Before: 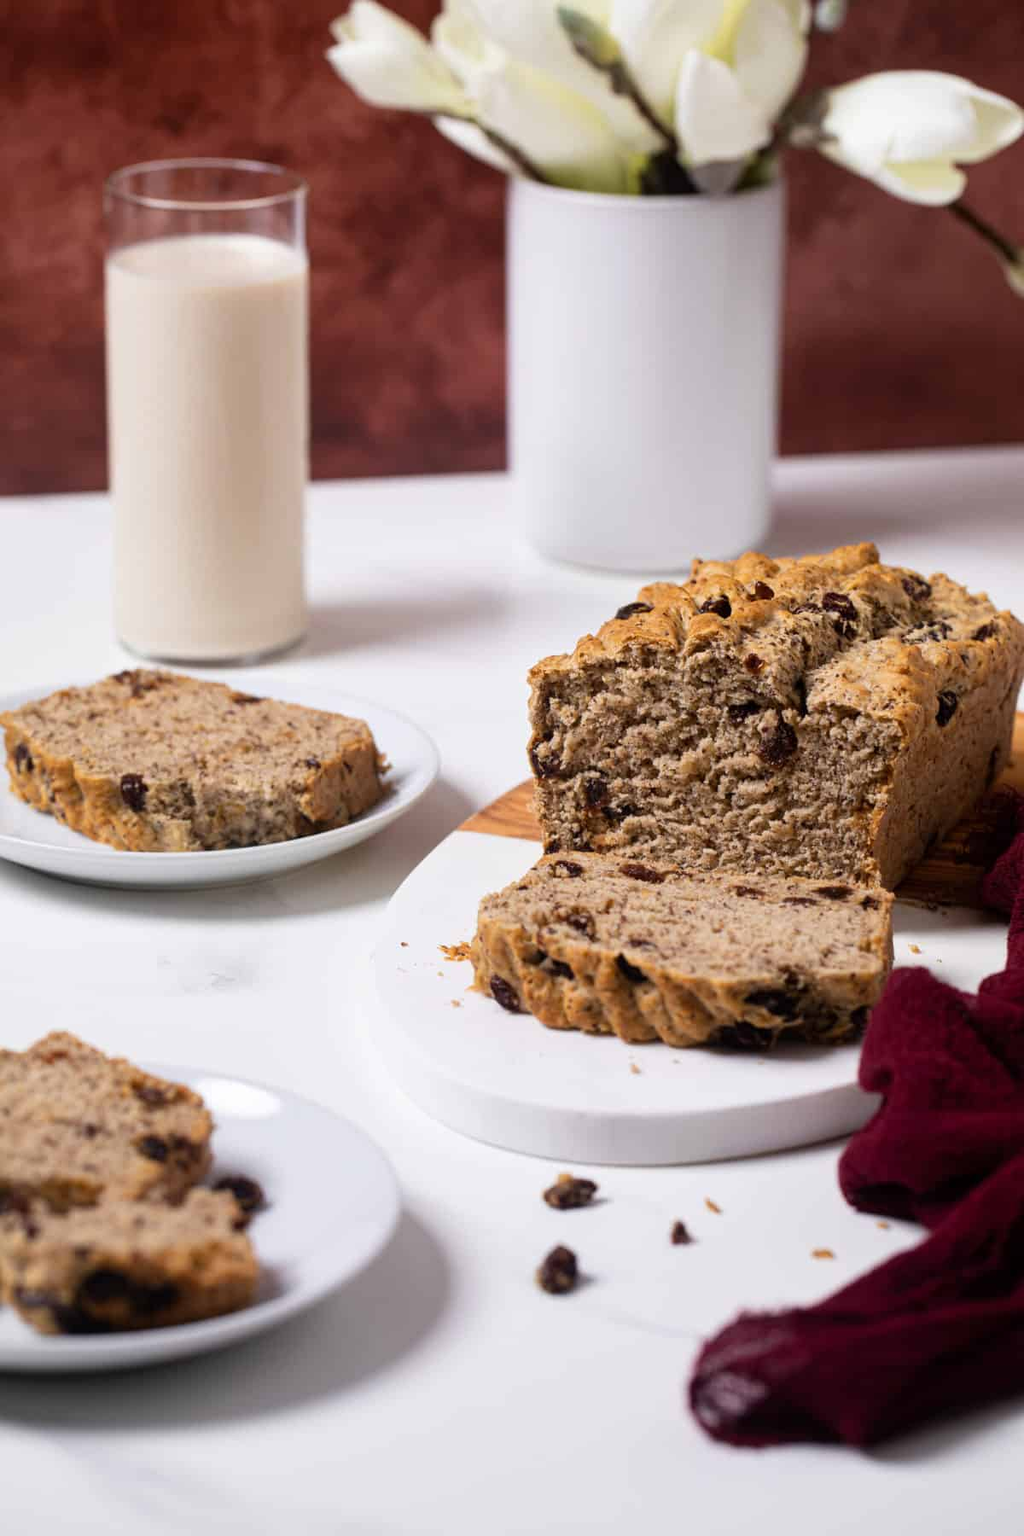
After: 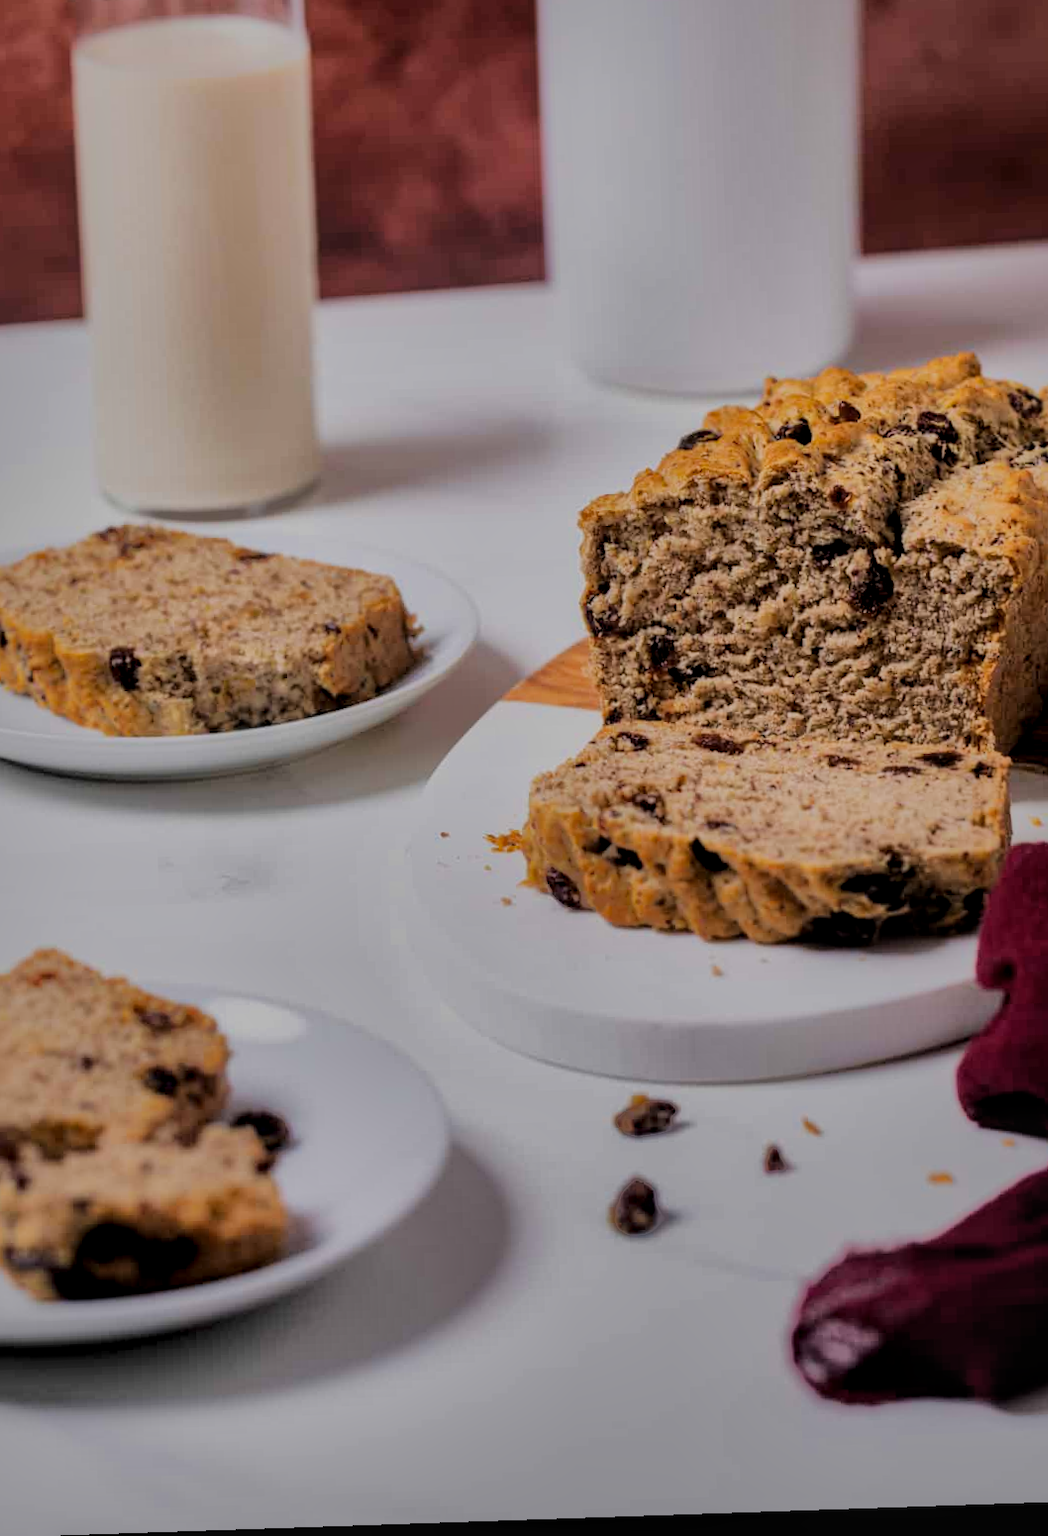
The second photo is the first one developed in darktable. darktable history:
lowpass: radius 0.1, contrast 0.85, saturation 1.1, unbound 0
shadows and highlights: shadows -19.91, highlights -73.15
local contrast: on, module defaults
crop and rotate: left 4.842%, top 15.51%, right 10.668%
filmic rgb: black relative exposure -5 EV, hardness 2.88, contrast 1.2
rotate and perspective: rotation -1.77°, lens shift (horizontal) 0.004, automatic cropping off
